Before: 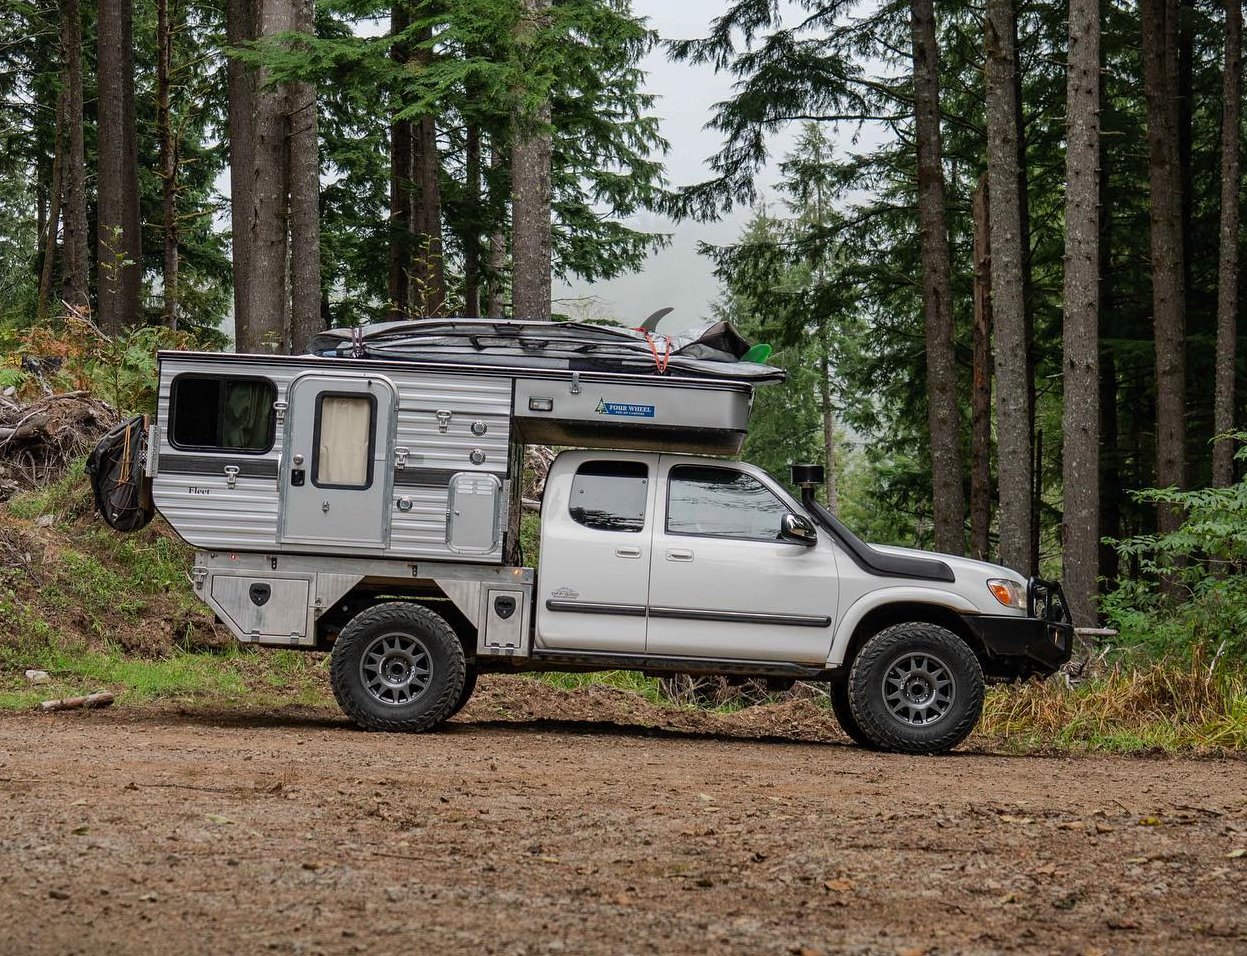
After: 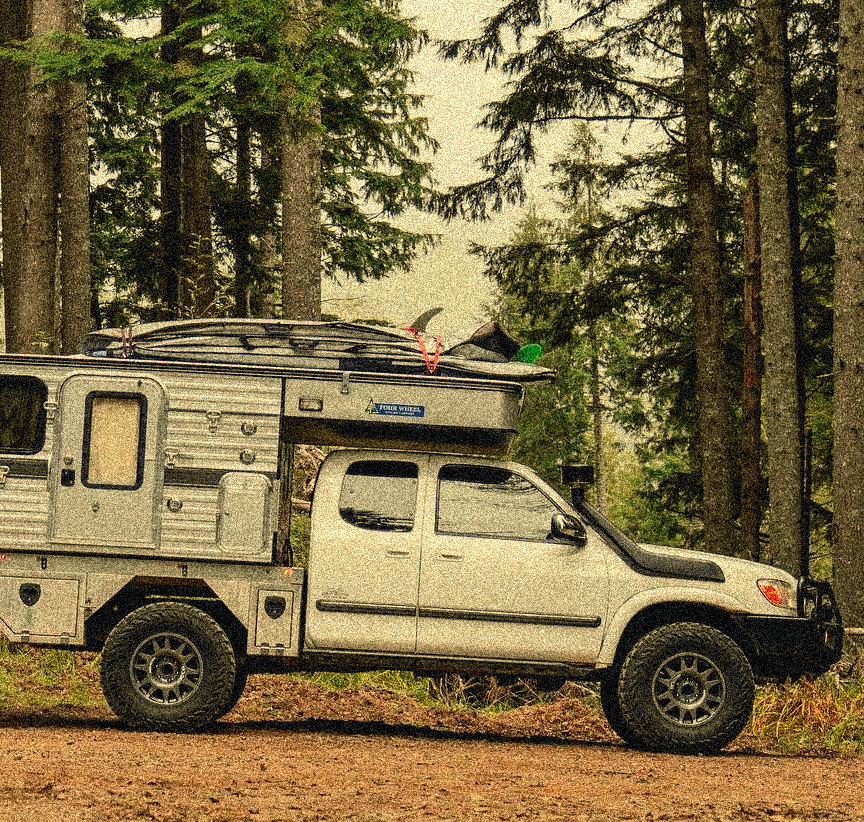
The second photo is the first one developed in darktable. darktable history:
grain: coarseness 3.75 ISO, strength 100%, mid-tones bias 0%
tone curve: curves: ch0 [(0, 0) (0.071, 0.058) (0.266, 0.268) (0.498, 0.542) (0.766, 0.807) (1, 0.983)]; ch1 [(0, 0) (0.346, 0.307) (0.408, 0.387) (0.463, 0.465) (0.482, 0.493) (0.502, 0.499) (0.517, 0.502) (0.55, 0.548) (0.597, 0.61) (0.651, 0.698) (1, 1)]; ch2 [(0, 0) (0.346, 0.34) (0.434, 0.46) (0.485, 0.494) (0.5, 0.498) (0.517, 0.506) (0.526, 0.539) (0.583, 0.603) (0.625, 0.659) (1, 1)], color space Lab, independent channels, preserve colors none
crop: left 18.479%, right 12.2%, bottom 13.971%
velvia: on, module defaults
white balance: red 1.138, green 0.996, blue 0.812
